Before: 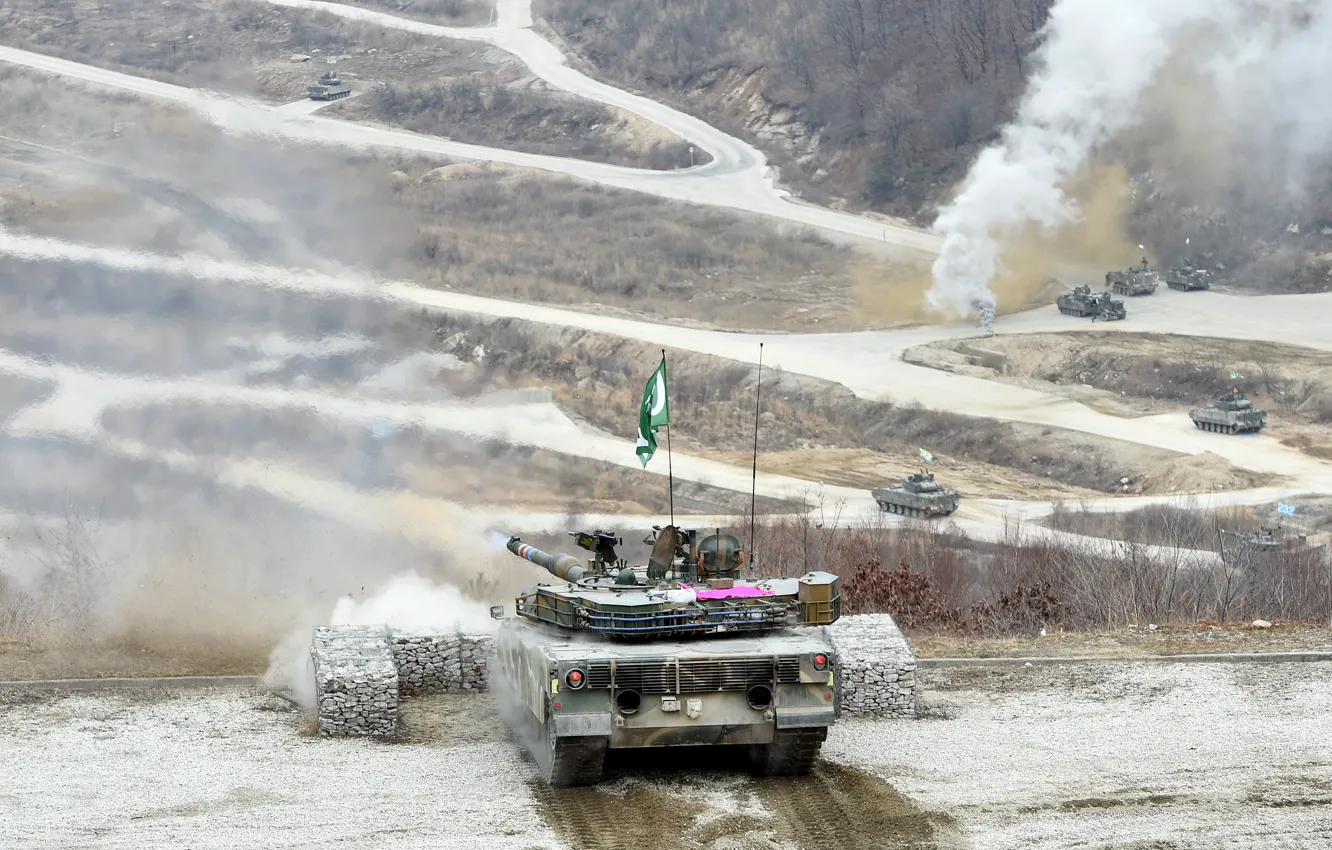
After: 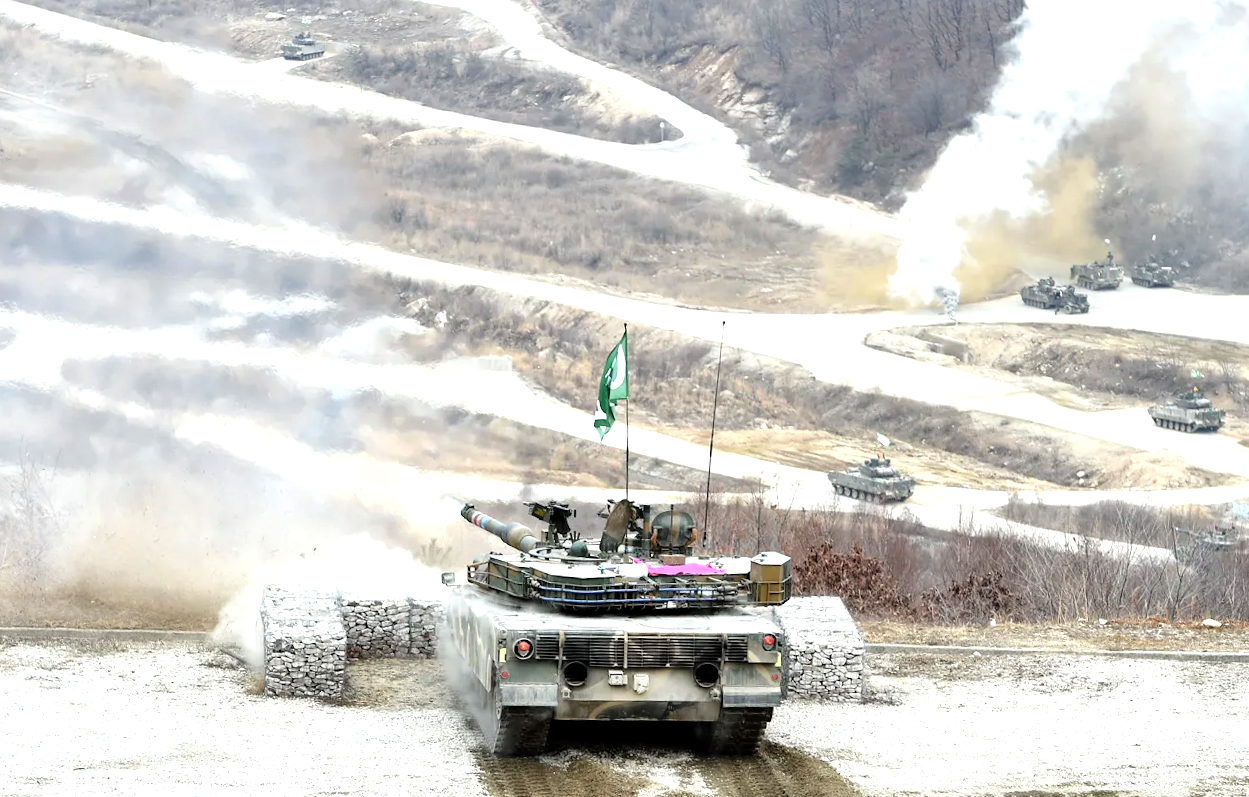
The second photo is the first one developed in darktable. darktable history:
tone equalizer: -8 EV -0.771 EV, -7 EV -0.737 EV, -6 EV -0.589 EV, -5 EV -0.371 EV, -3 EV 0.393 EV, -2 EV 0.6 EV, -1 EV 0.675 EV, +0 EV 0.76 EV
crop and rotate: angle -2.46°
